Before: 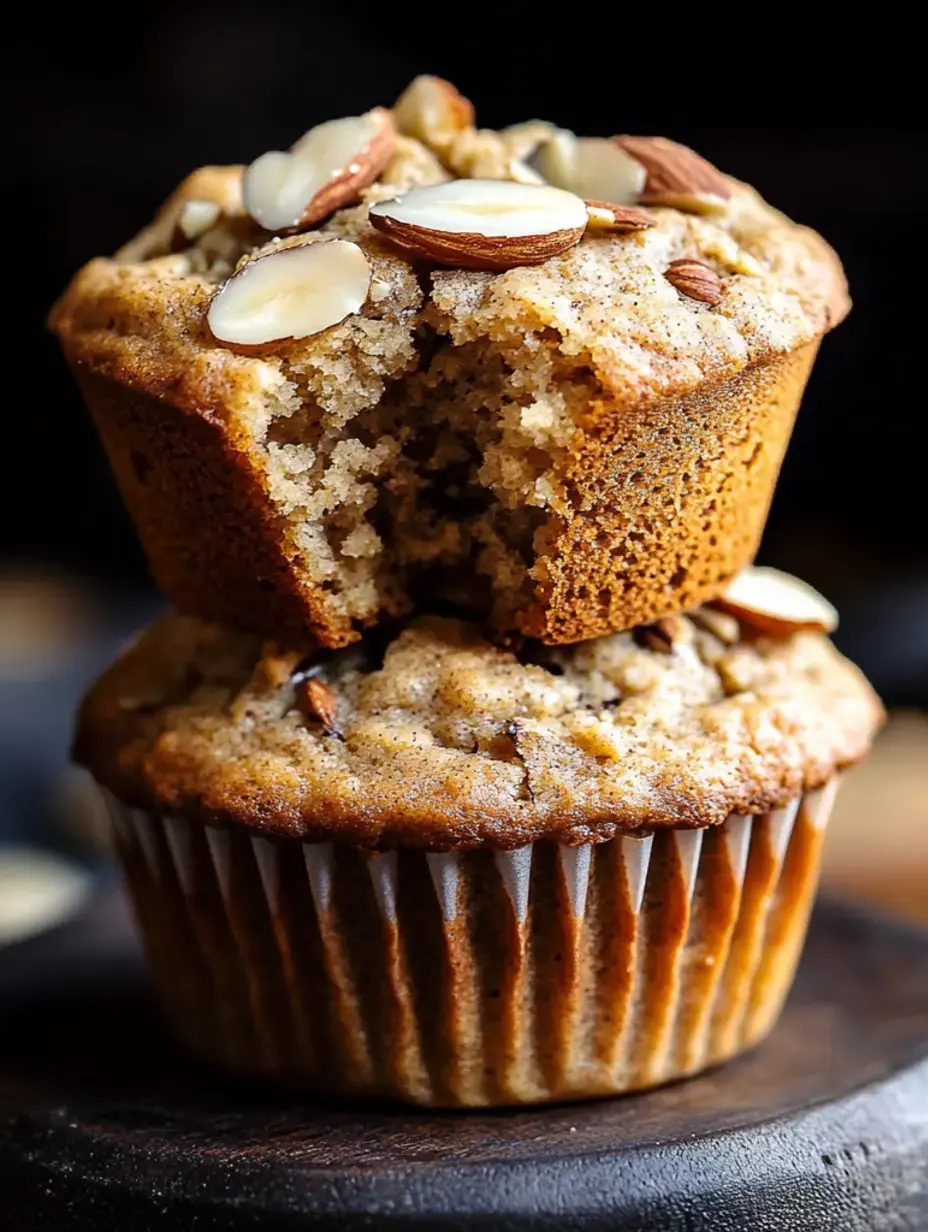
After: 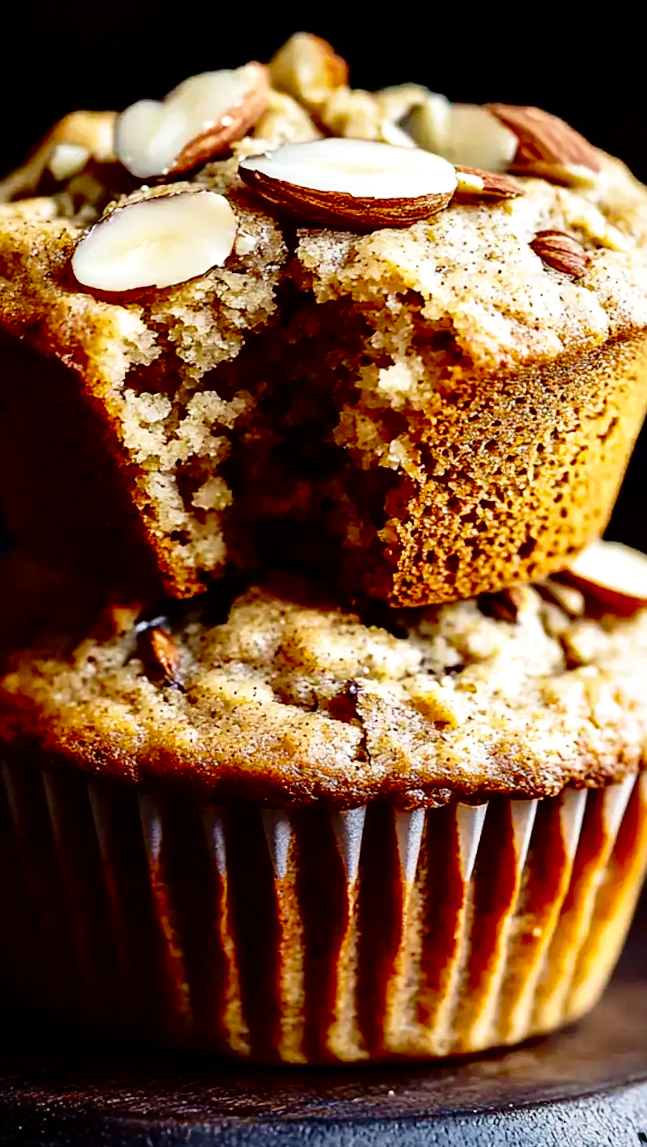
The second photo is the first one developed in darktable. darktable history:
crop and rotate: angle -3.2°, left 14.098%, top 0.042%, right 11.062%, bottom 0.053%
exposure: exposure -0.264 EV, compensate highlight preservation false
base curve: curves: ch0 [(0, 0) (0.036, 0.037) (0.121, 0.228) (0.46, 0.76) (0.859, 0.983) (1, 1)], preserve colors none
local contrast: mode bilateral grid, contrast 19, coarseness 49, detail 149%, midtone range 0.2
velvia: strength 17.42%
contrast brightness saturation: contrast 0.103, brightness -0.268, saturation 0.14
